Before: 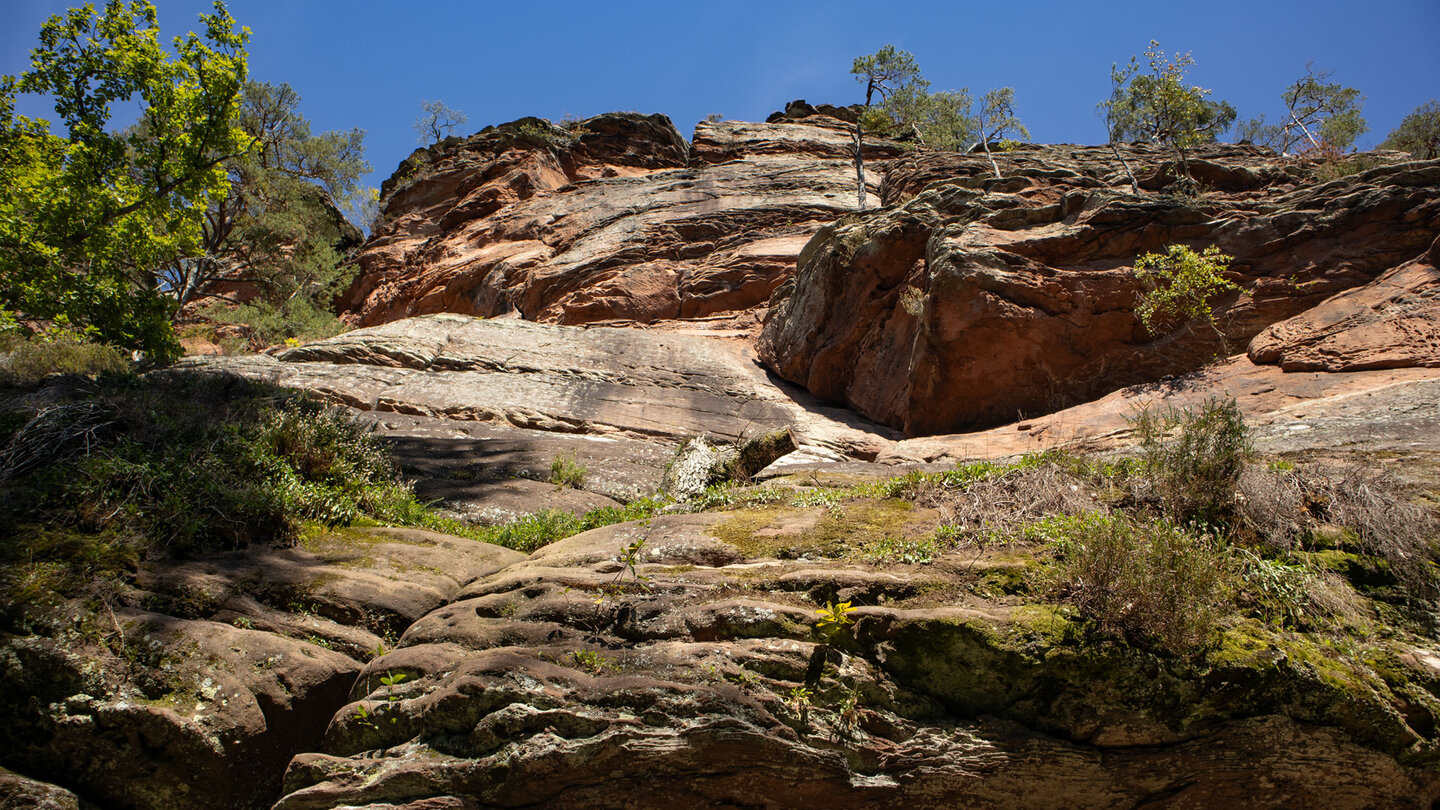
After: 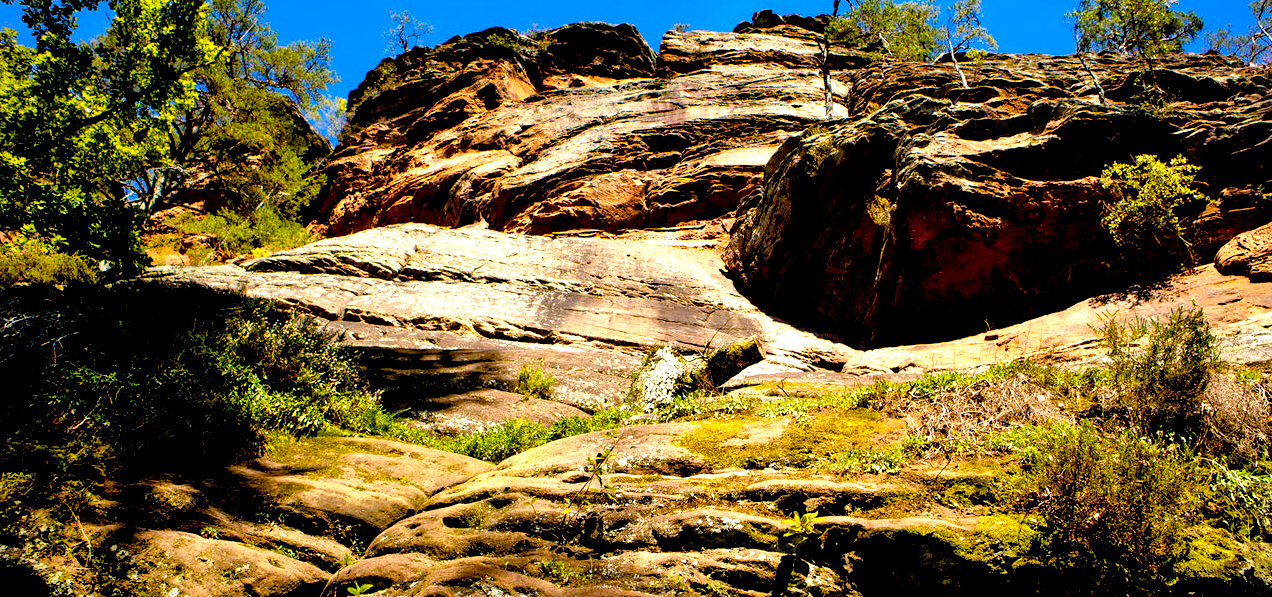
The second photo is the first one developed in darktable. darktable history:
shadows and highlights: radius 118.12, shadows 41.71, highlights -61.52, soften with gaussian
exposure: black level correction 0.033, exposure 0.901 EV, compensate highlight preservation false
crop and rotate: left 2.35%, top 11.139%, right 9.271%, bottom 15.038%
vignetting: fall-off start 97.23%, brightness -0.575, width/height ratio 1.181, unbound false
color zones: curves: ch0 [(0, 0.5) (0.143, 0.5) (0.286, 0.5) (0.429, 0.5) (0.62, 0.489) (0.714, 0.445) (0.844, 0.496) (1, 0.5)]; ch1 [(0, 0.5) (0.143, 0.5) (0.286, 0.5) (0.429, 0.5) (0.571, 0.5) (0.714, 0.523) (0.857, 0.5) (1, 0.5)]
color balance rgb: shadows lift › chroma 0.971%, shadows lift › hue 114.18°, linear chroma grading › global chroma 49.53%, perceptual saturation grading › global saturation 20%, perceptual saturation grading › highlights -25.408%, perceptual saturation grading › shadows 50.194%
